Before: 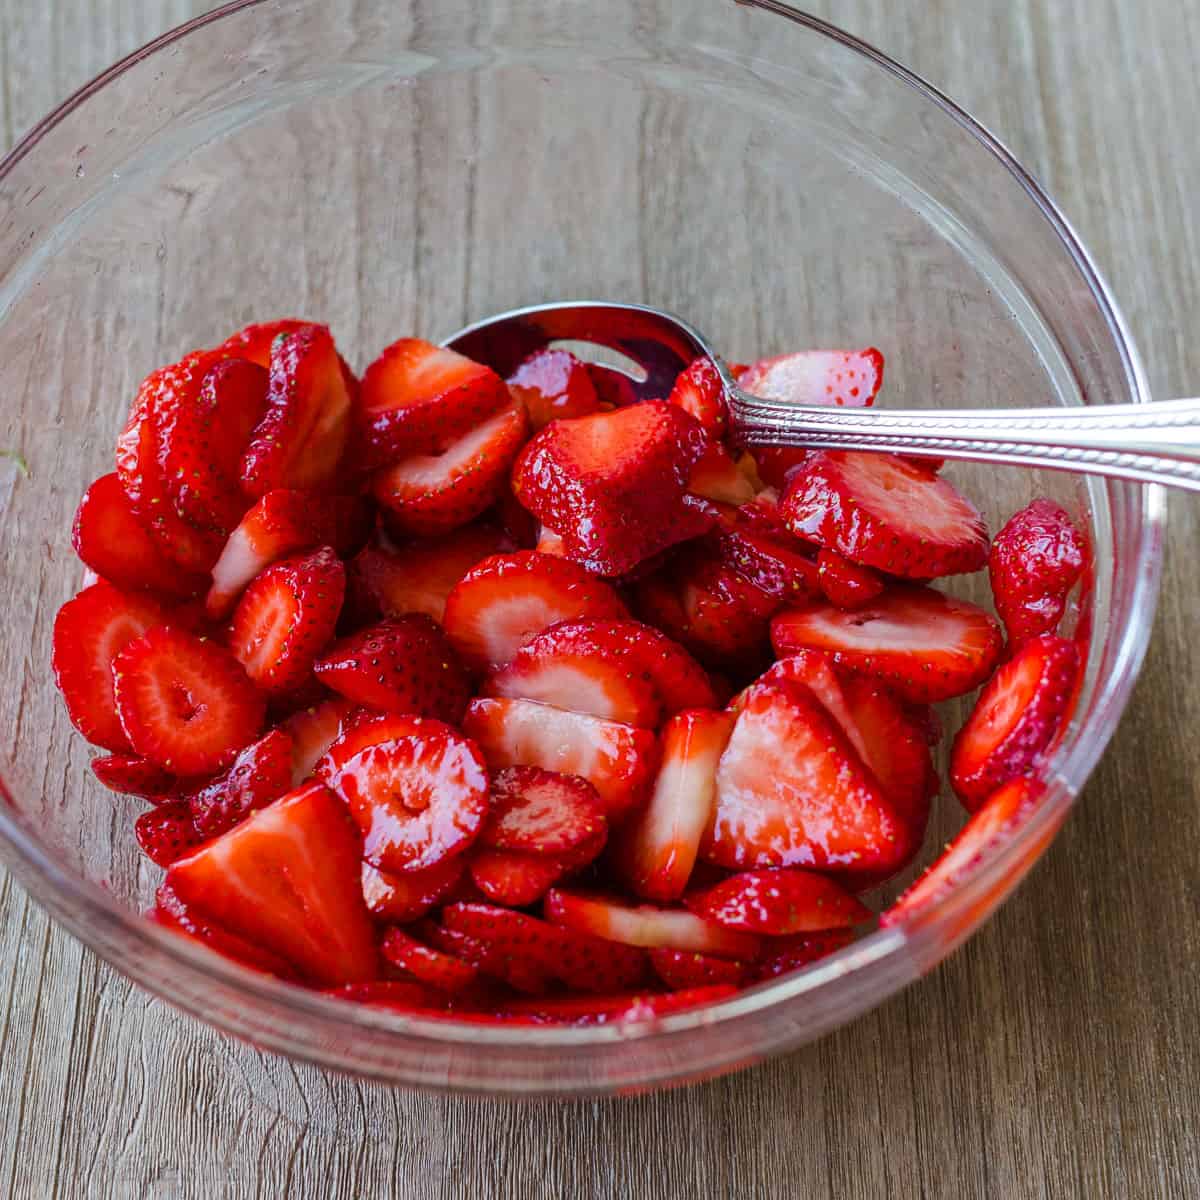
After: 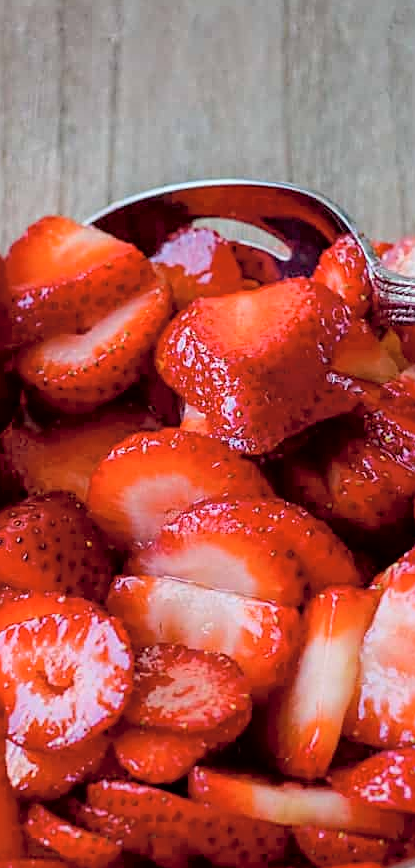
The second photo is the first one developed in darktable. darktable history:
crop and rotate: left 29.738%, top 10.221%, right 35.598%, bottom 17.435%
sharpen: on, module defaults
tone curve: curves: ch0 [(0, 0) (0.003, 0.013) (0.011, 0.017) (0.025, 0.035) (0.044, 0.093) (0.069, 0.146) (0.1, 0.179) (0.136, 0.243) (0.177, 0.294) (0.224, 0.332) (0.277, 0.412) (0.335, 0.454) (0.399, 0.531) (0.468, 0.611) (0.543, 0.669) (0.623, 0.738) (0.709, 0.823) (0.801, 0.881) (0.898, 0.951) (1, 1)], color space Lab, independent channels, preserve colors none
exposure: black level correction 0.006, exposure -0.221 EV, compensate exposure bias true, compensate highlight preservation false
shadows and highlights: radius 108.58, shadows 44.67, highlights -67.81, low approximation 0.01, soften with gaussian
contrast equalizer: y [[0.46, 0.454, 0.451, 0.451, 0.455, 0.46], [0.5 ×6], [0.5 ×6], [0 ×6], [0 ×6]], mix 0.318
